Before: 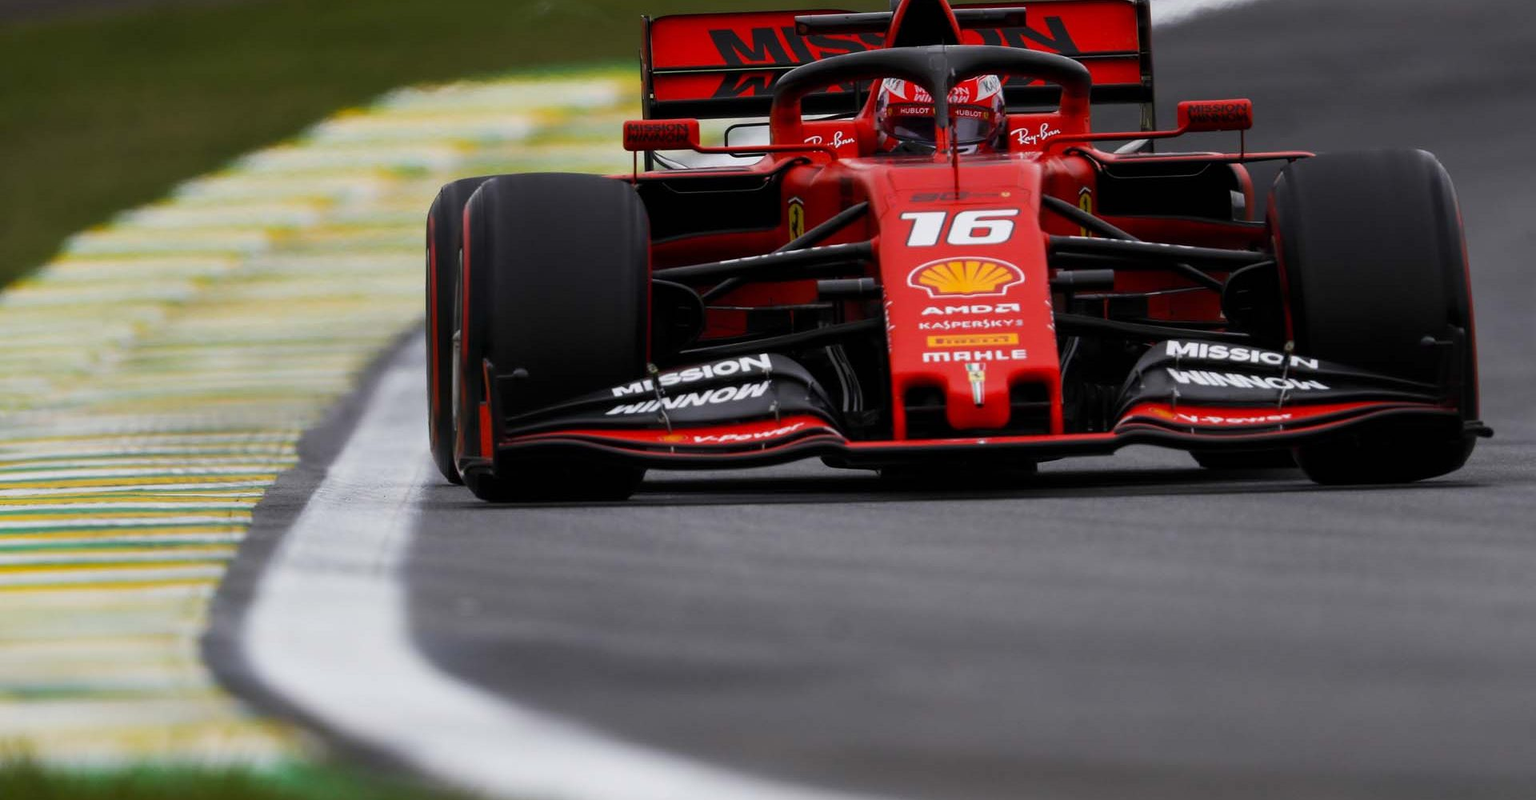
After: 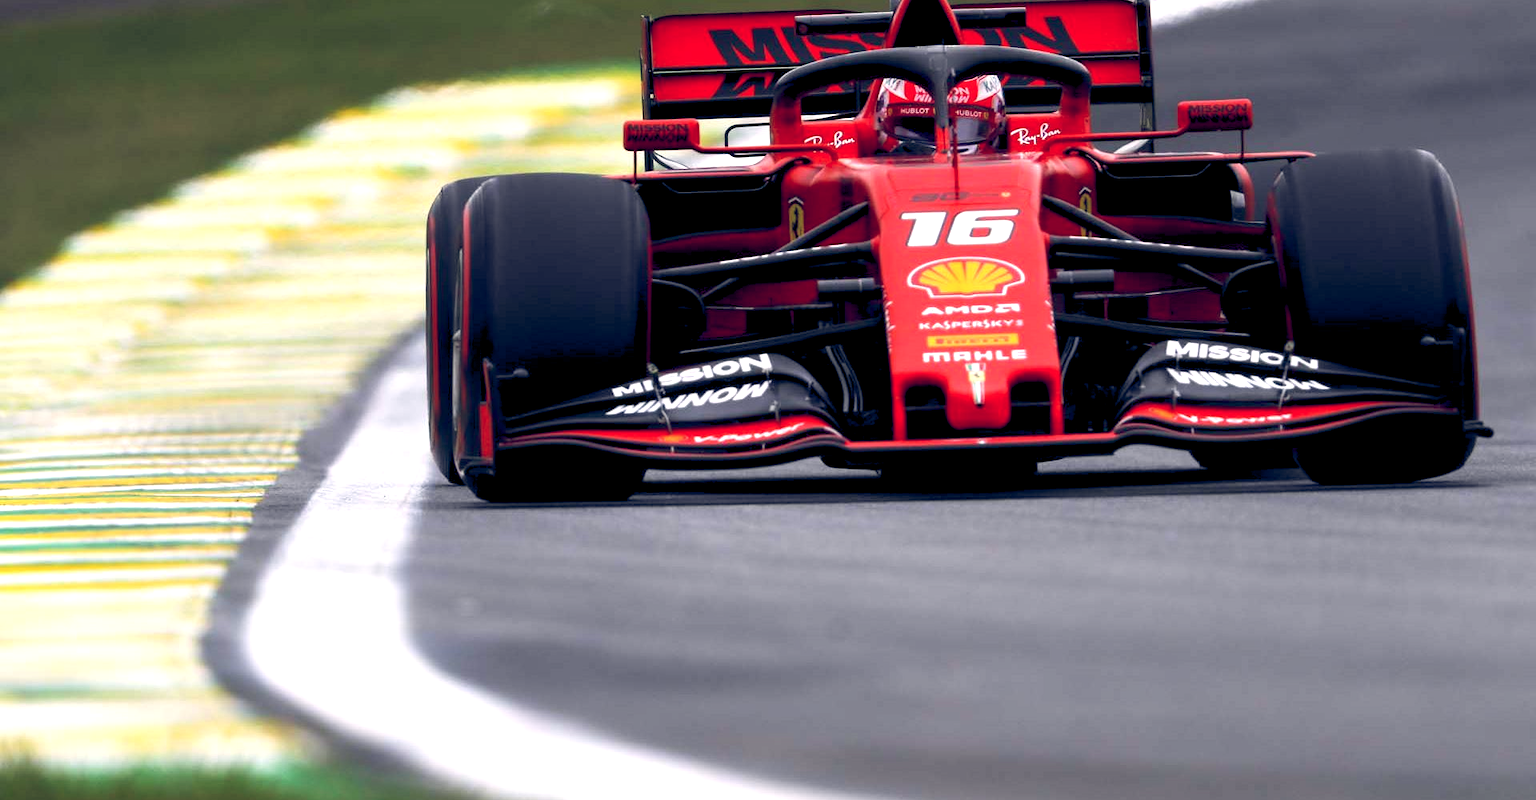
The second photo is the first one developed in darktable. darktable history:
exposure: black level correction 0.001, exposure 1 EV, compensate highlight preservation false
color balance rgb: highlights gain › chroma 2.072%, highlights gain › hue 45.88°, global offset › luminance -0.271%, global offset › chroma 0.311%, global offset › hue 258.82°, shadows fall-off 298.319%, white fulcrum 2 EV, highlights fall-off 298.606%, perceptual saturation grading › global saturation -1.291%, mask middle-gray fulcrum 99.201%, contrast gray fulcrum 38.263%
